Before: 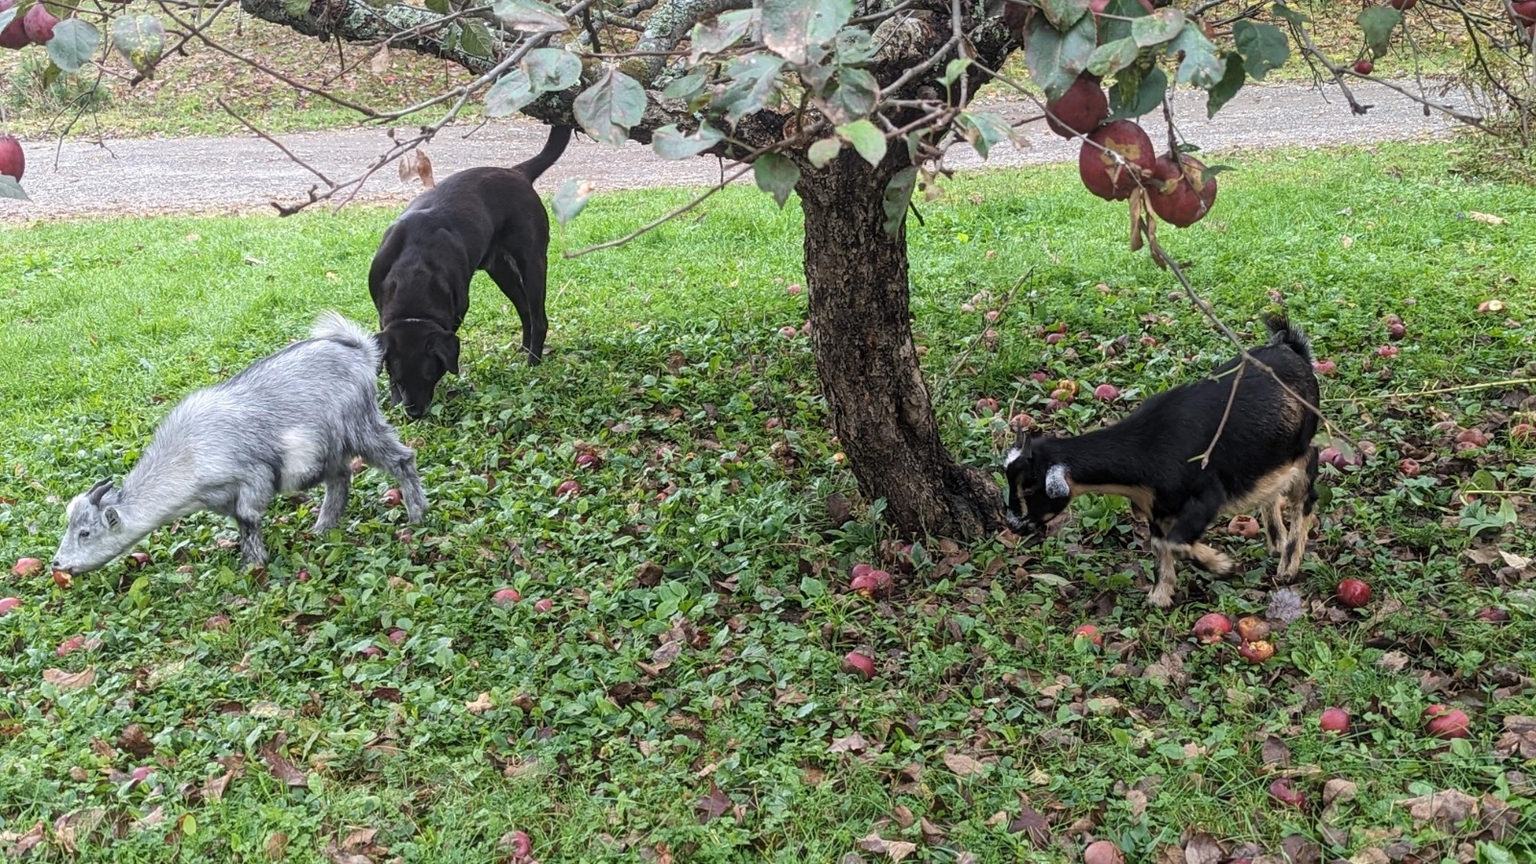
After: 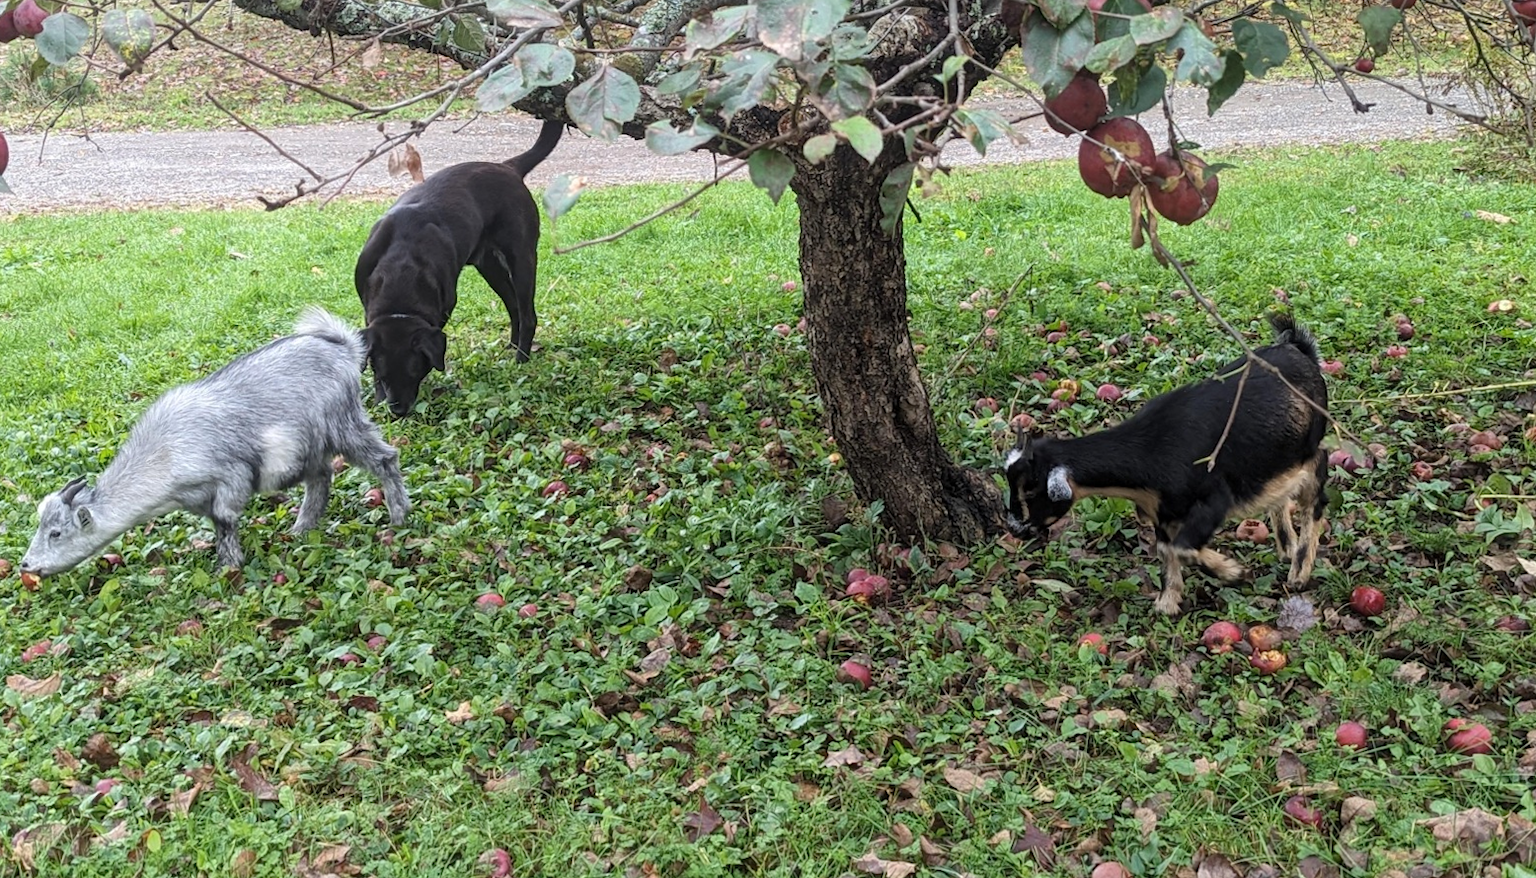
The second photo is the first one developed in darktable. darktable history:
crop and rotate: left 0.614%, top 0.179%, bottom 0.309%
local contrast: mode bilateral grid, contrast 20, coarseness 50, detail 102%, midtone range 0.2
rotate and perspective: rotation 0.226°, lens shift (vertical) -0.042, crop left 0.023, crop right 0.982, crop top 0.006, crop bottom 0.994
